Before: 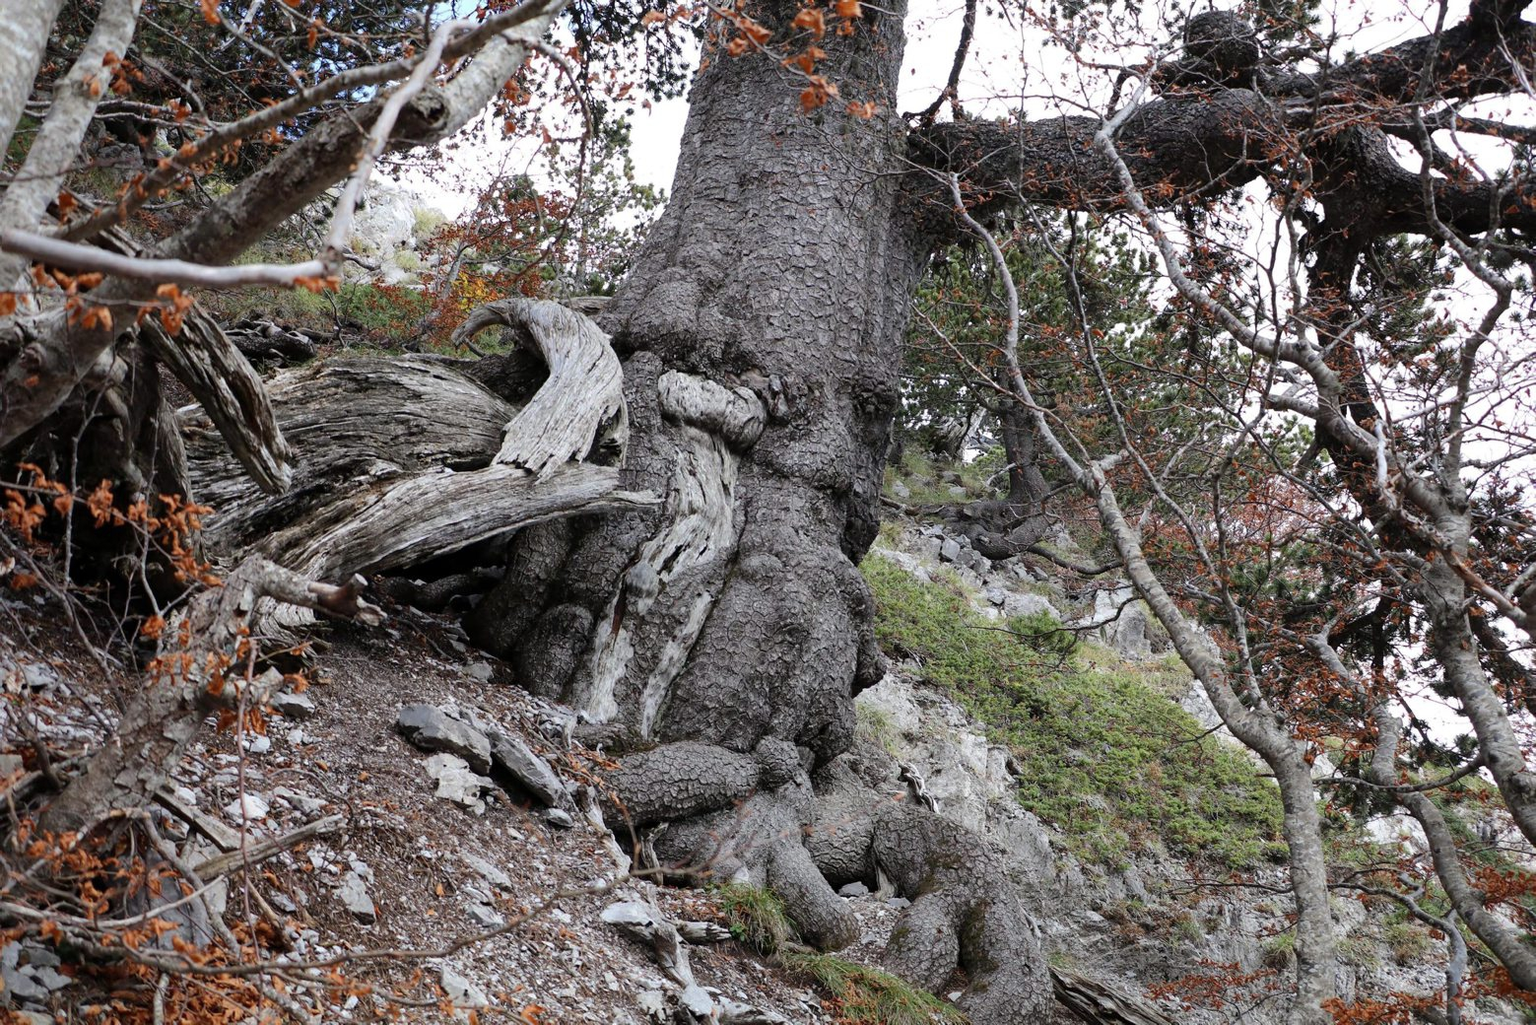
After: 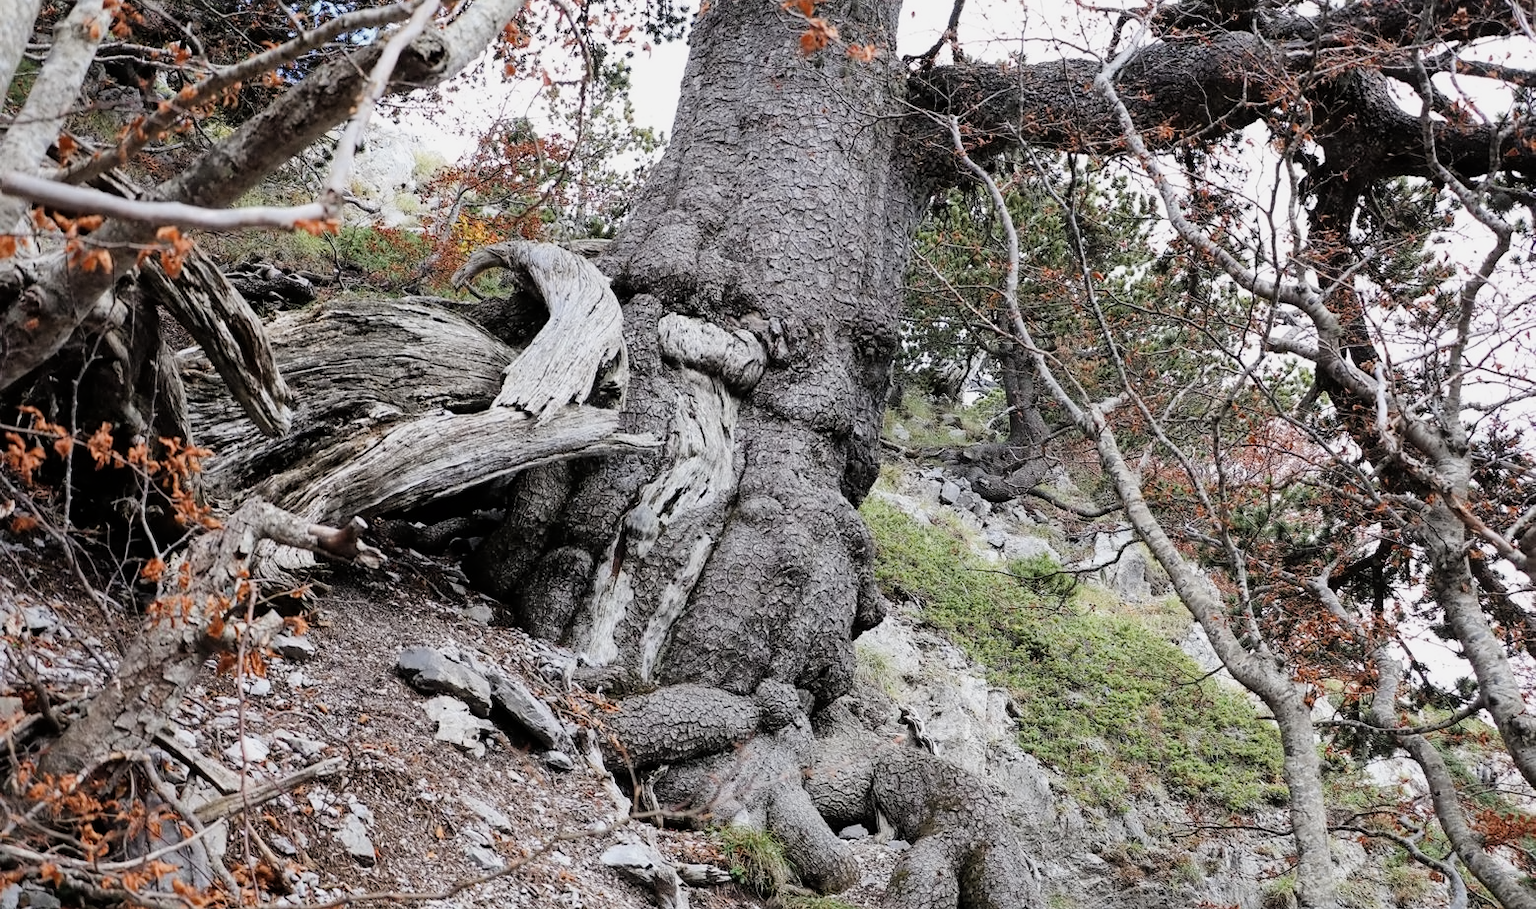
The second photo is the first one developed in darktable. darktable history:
exposure: black level correction 0, exposure 0.7 EV, compensate exposure bias true, compensate highlight preservation false
contrast equalizer: y [[0.5 ×4, 0.525, 0.667], [0.5 ×6], [0.5 ×6], [0 ×4, 0.042, 0], [0, 0, 0.004, 0.1, 0.191, 0.131]]
filmic rgb: hardness 4.17
crop and rotate: top 5.609%, bottom 5.609%
